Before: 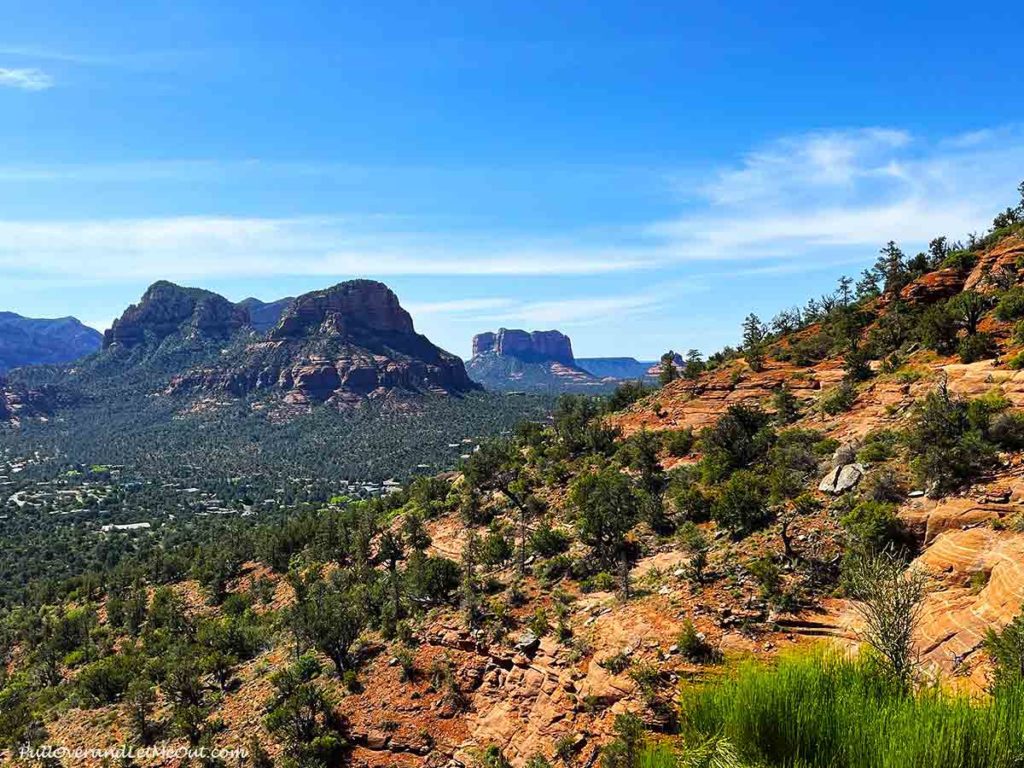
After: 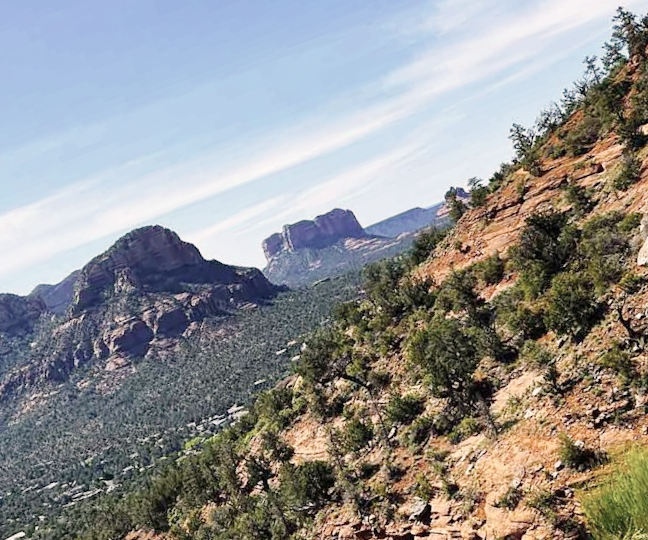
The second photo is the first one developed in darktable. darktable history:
crop and rotate: angle 20.56°, left 6.976%, right 4.1%, bottom 1.105%
tone curve: curves: ch0 [(0, 0) (0.003, 0.004) (0.011, 0.015) (0.025, 0.033) (0.044, 0.058) (0.069, 0.091) (0.1, 0.131) (0.136, 0.179) (0.177, 0.233) (0.224, 0.296) (0.277, 0.364) (0.335, 0.434) (0.399, 0.511) (0.468, 0.584) (0.543, 0.656) (0.623, 0.729) (0.709, 0.799) (0.801, 0.874) (0.898, 0.936) (1, 1)], preserve colors none
color correction: highlights a* 5.58, highlights b* 5.15, saturation 0.653
